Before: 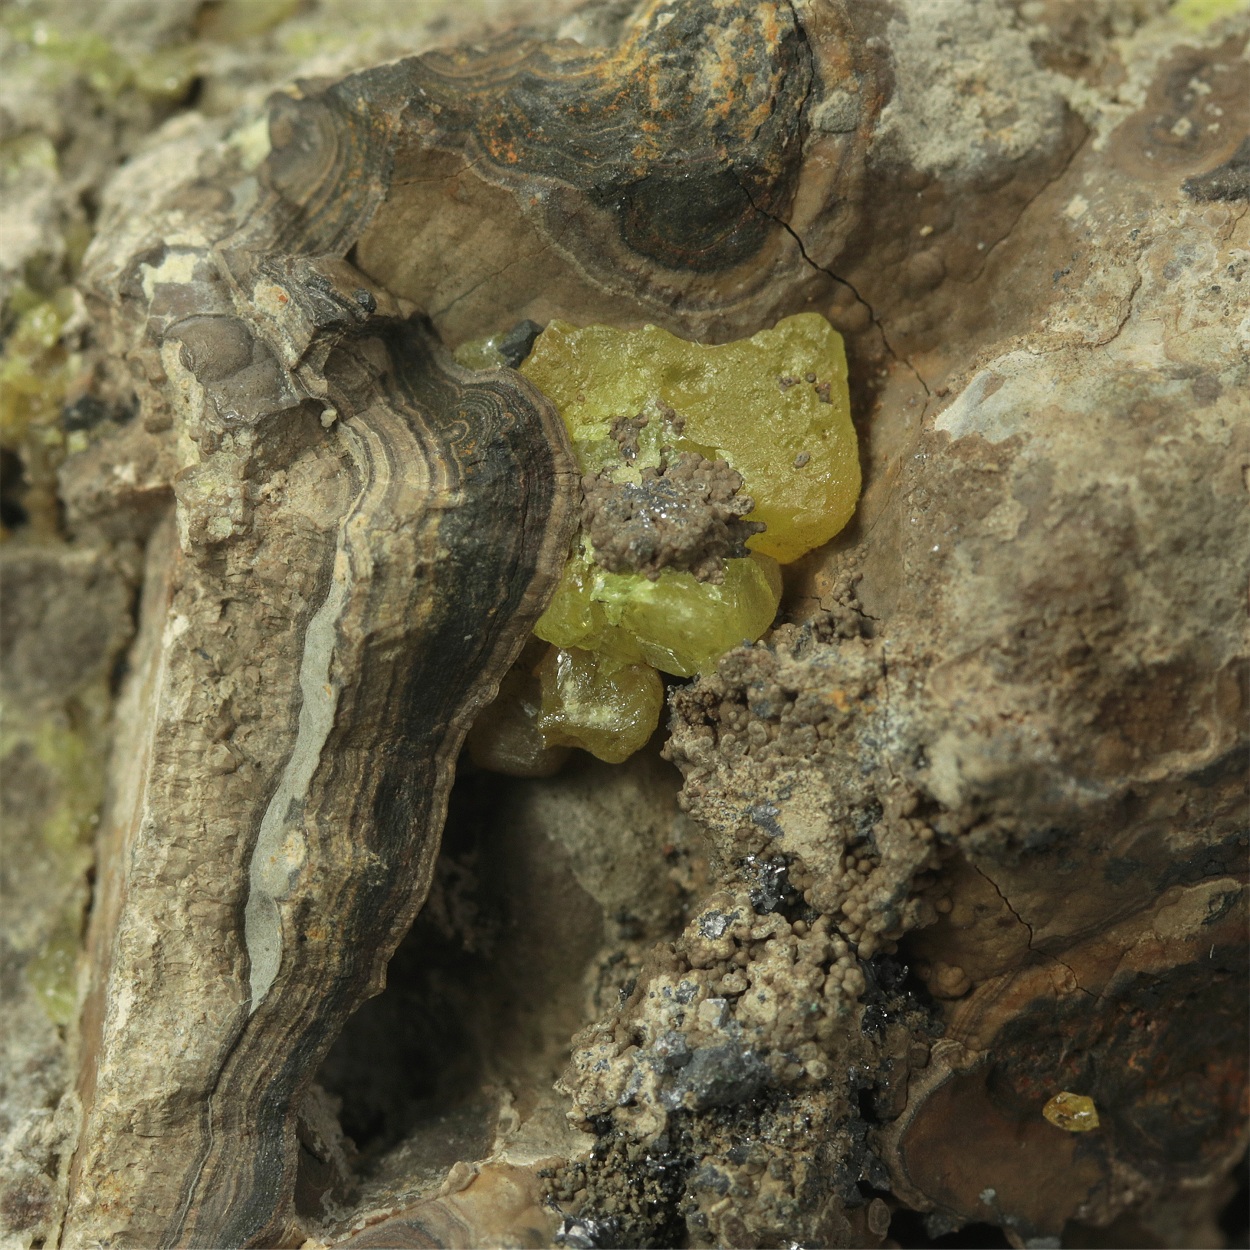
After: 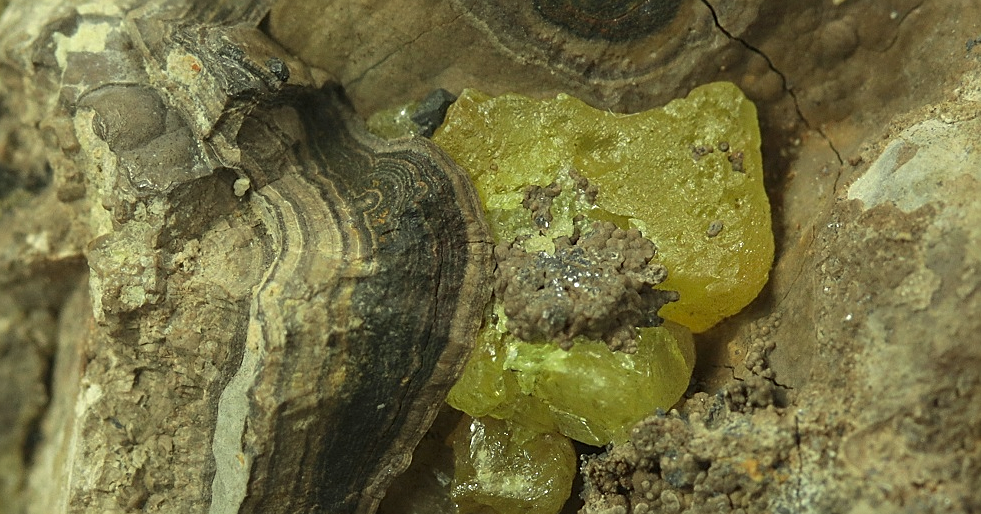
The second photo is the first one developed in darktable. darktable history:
color correction: highlights a* -5.73, highlights b* 11.09
sharpen: on, module defaults
crop: left 6.976%, top 18.525%, right 14.495%, bottom 40.278%
